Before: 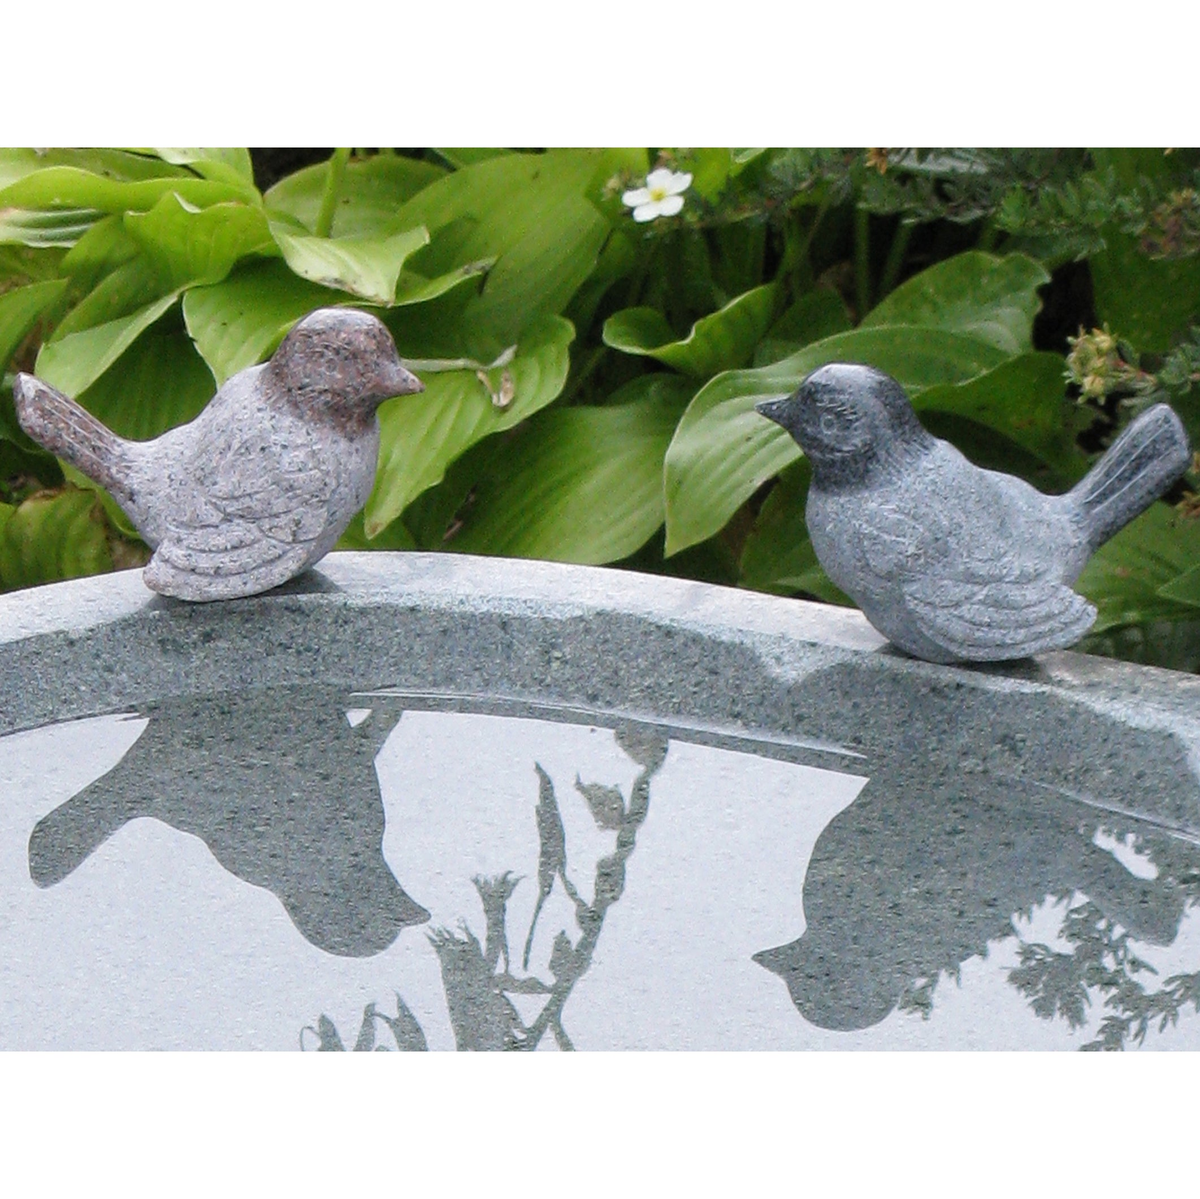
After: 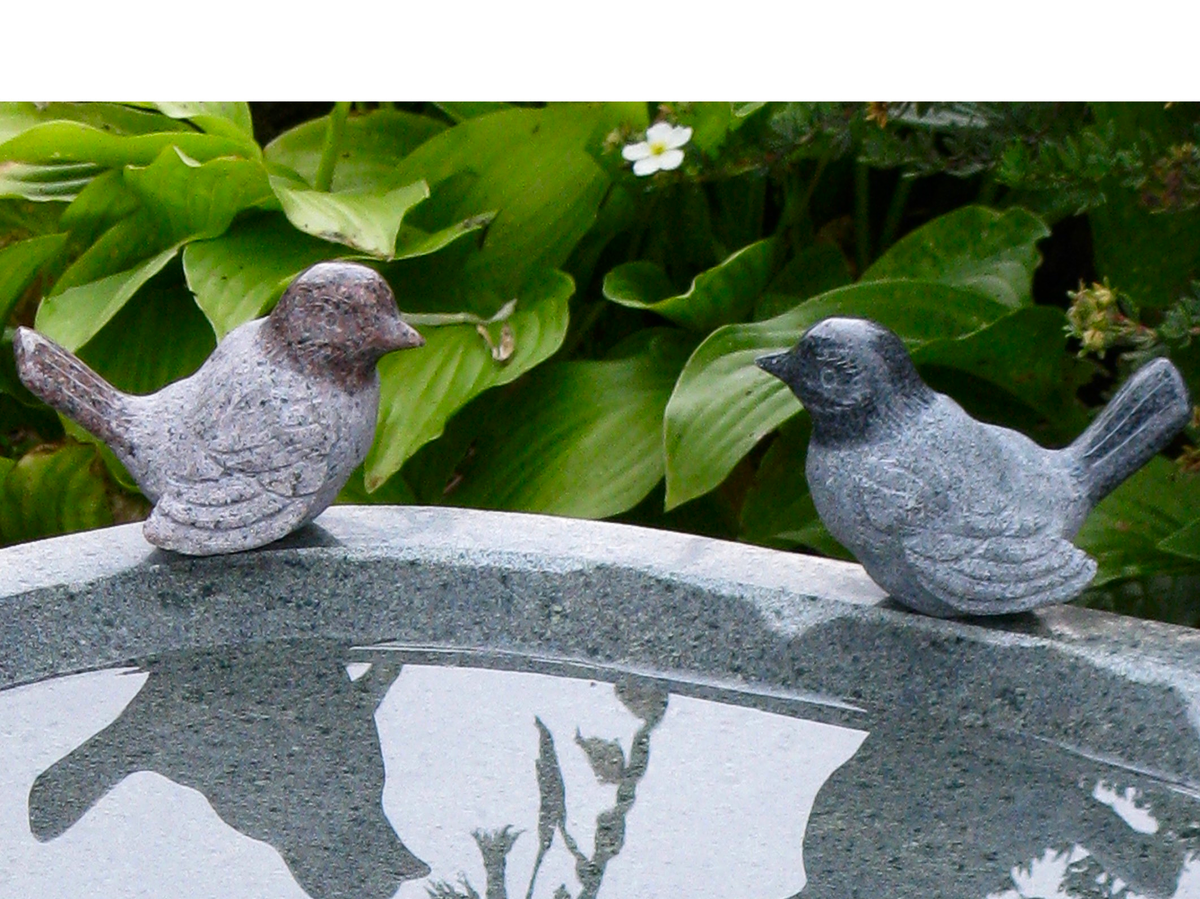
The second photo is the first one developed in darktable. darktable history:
crop: top 3.857%, bottom 21.132%
contrast brightness saturation: contrast 0.12, brightness -0.12, saturation 0.2
